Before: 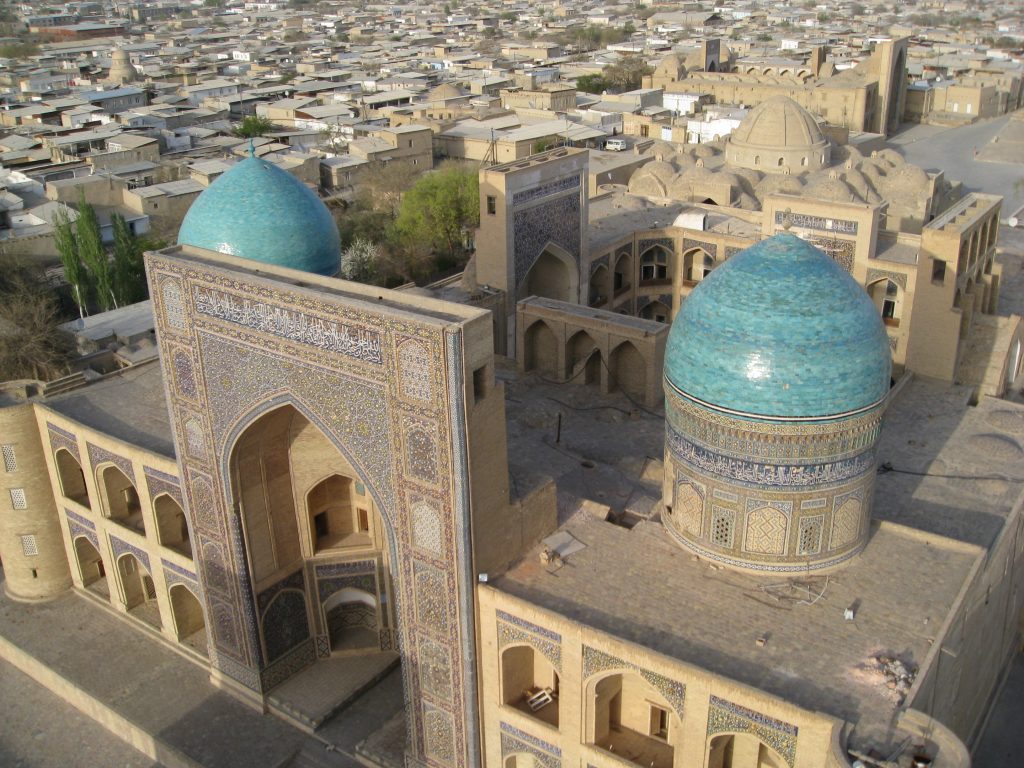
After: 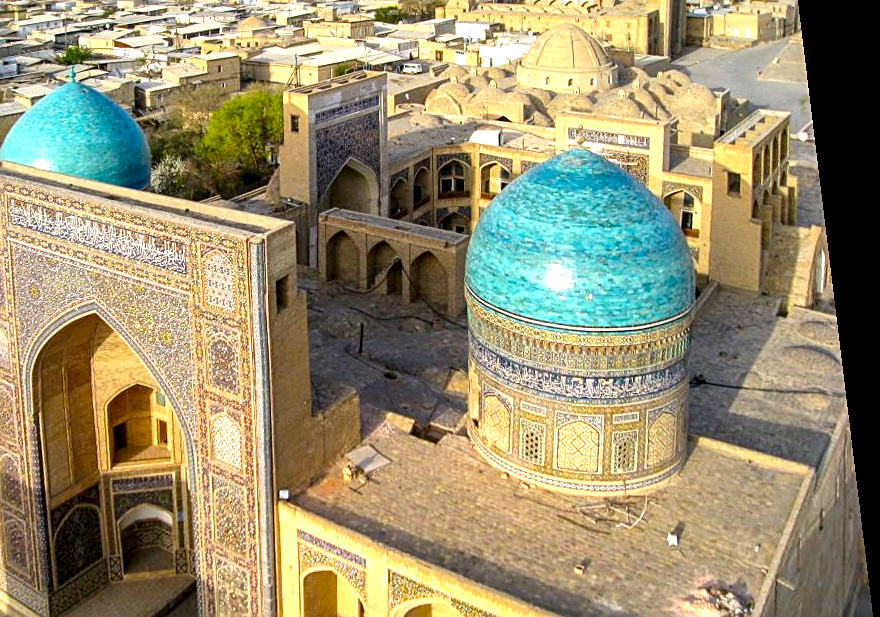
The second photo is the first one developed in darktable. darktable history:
exposure: exposure 0.6 EV, compensate highlight preservation false
rotate and perspective: rotation 0.128°, lens shift (vertical) -0.181, lens shift (horizontal) -0.044, shear 0.001, automatic cropping off
crop and rotate: left 20.74%, top 7.912%, right 0.375%, bottom 13.378%
sharpen: on, module defaults
local contrast: highlights 60%, shadows 60%, detail 160%
contrast brightness saturation: contrast 0.04, saturation 0.16
color balance rgb: linear chroma grading › global chroma 15%, perceptual saturation grading › global saturation 30%
